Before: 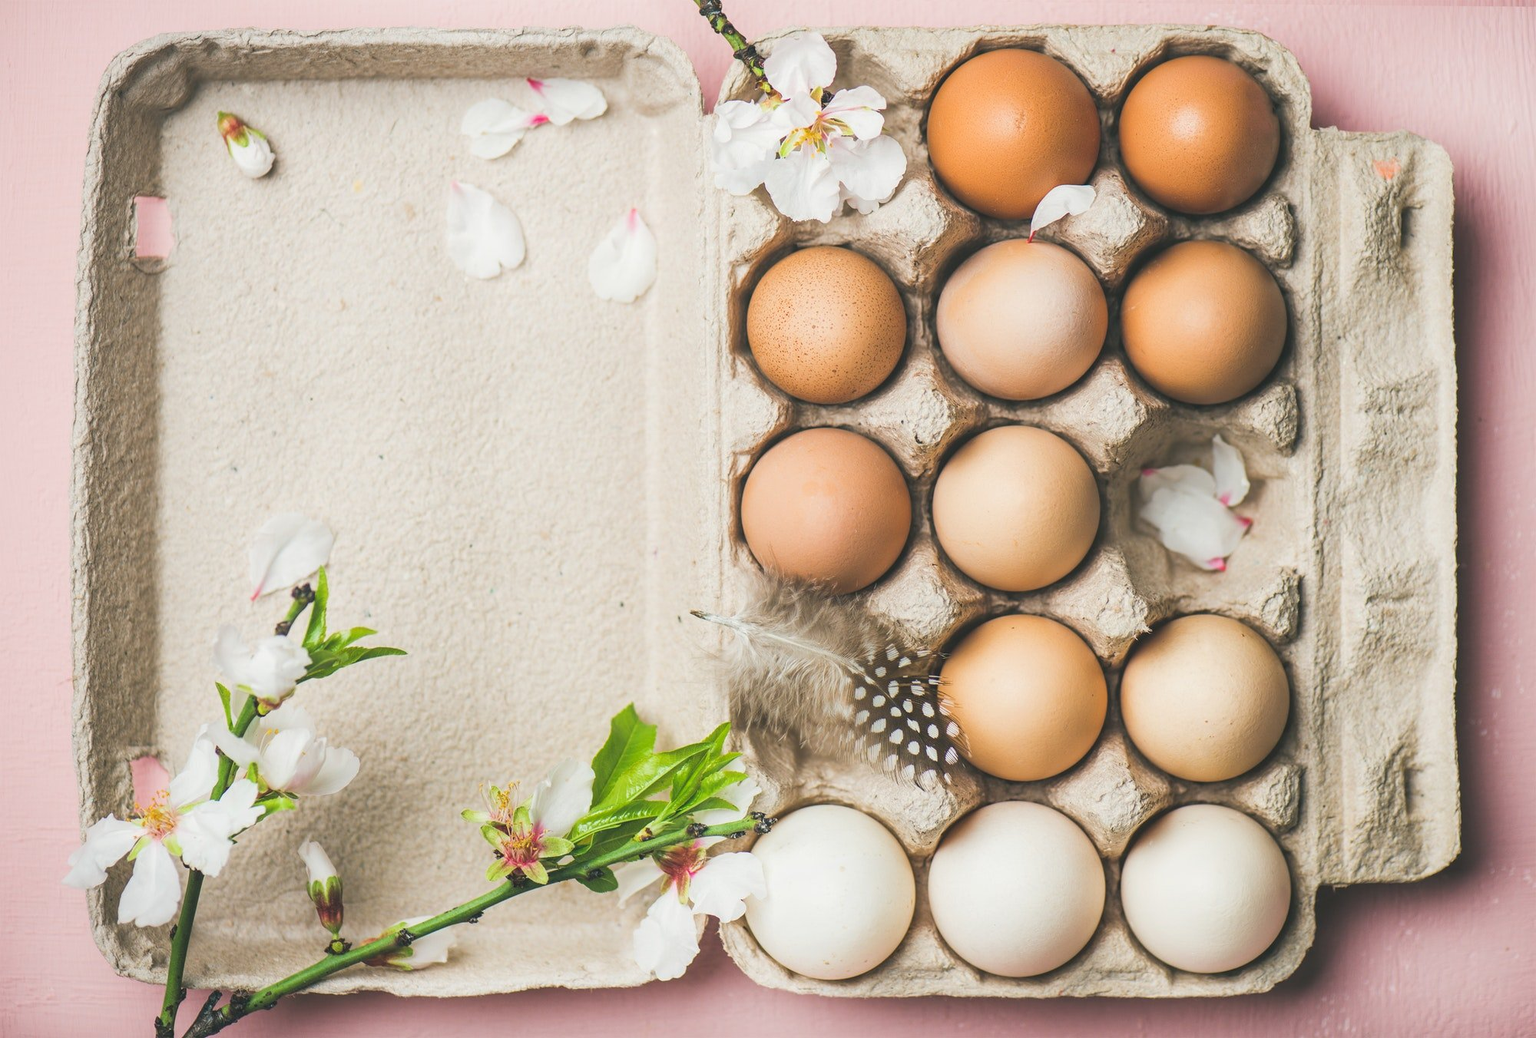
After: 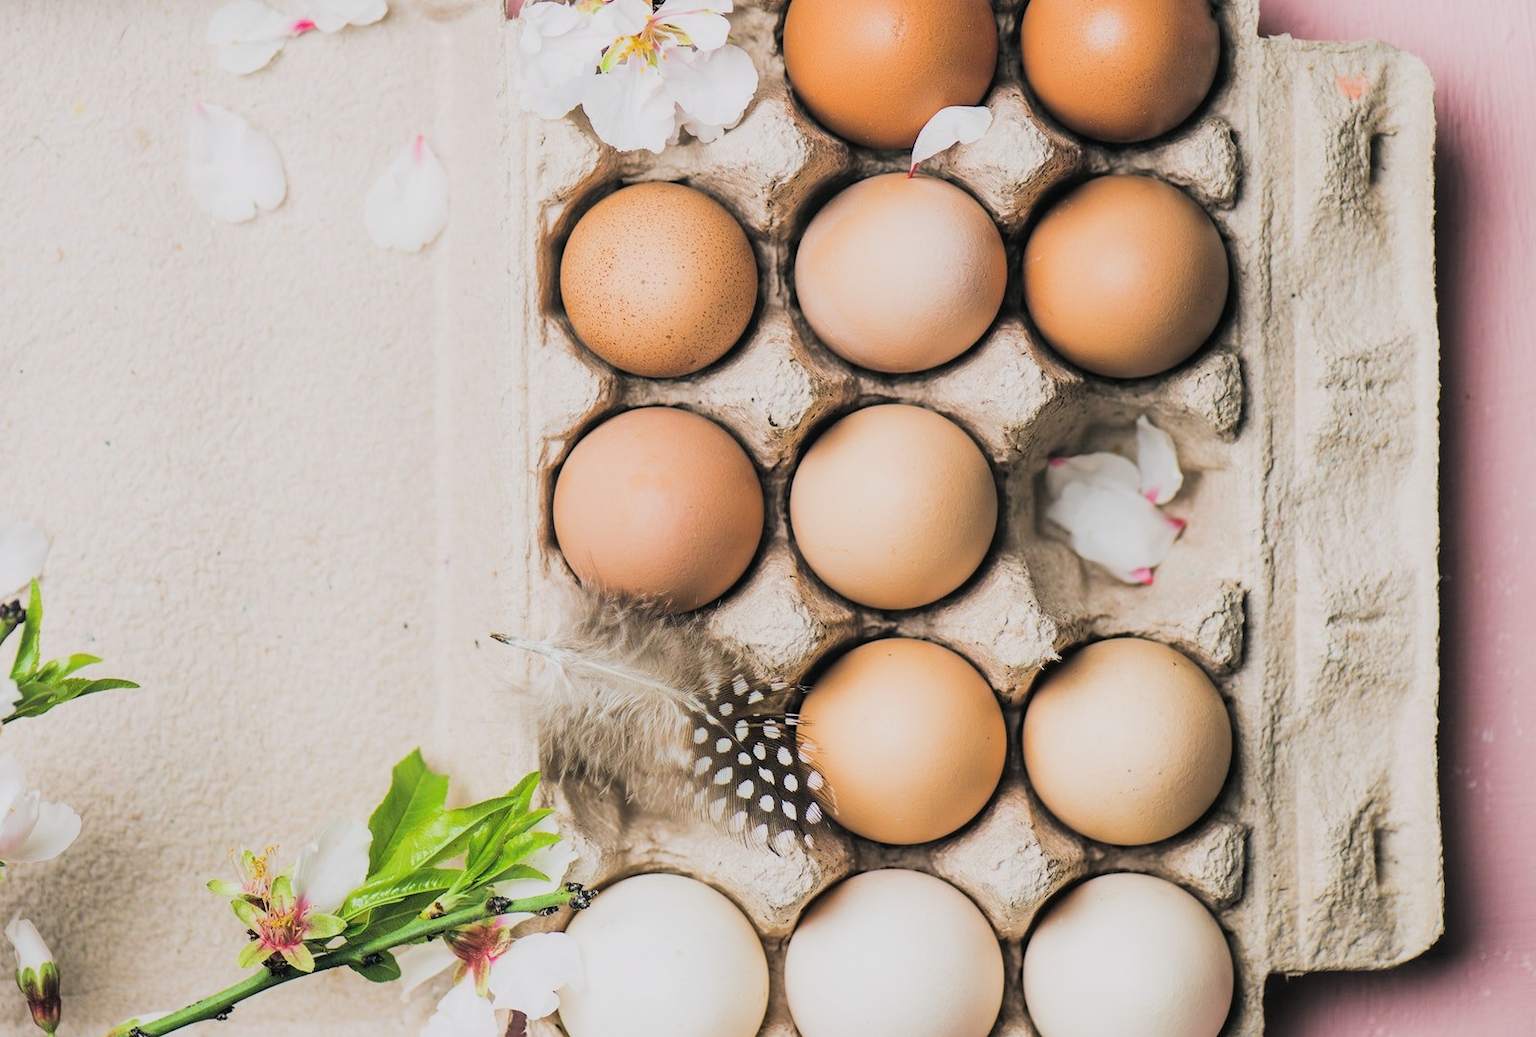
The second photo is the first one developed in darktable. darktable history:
crop: left 19.159%, top 9.58%, bottom 9.58%
filmic rgb: black relative exposure -5 EV, hardness 2.88, contrast 1.3
white balance: red 1.009, blue 1.027
